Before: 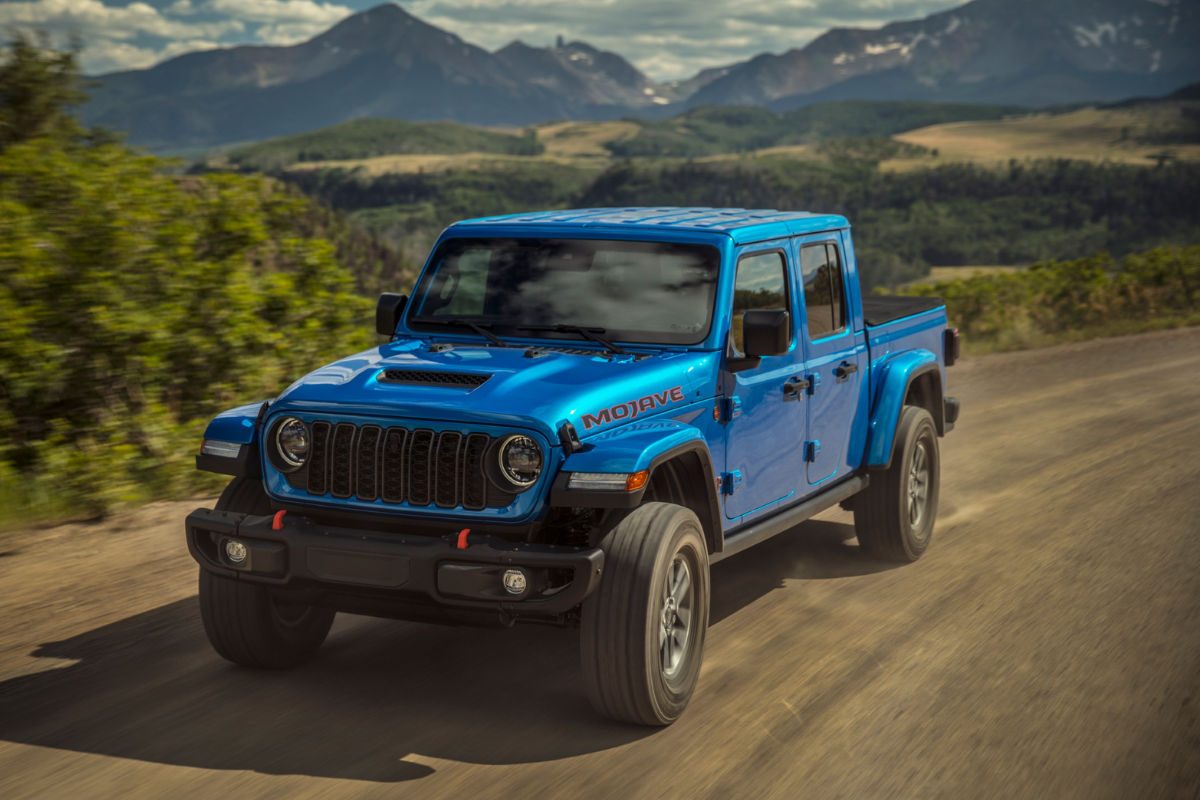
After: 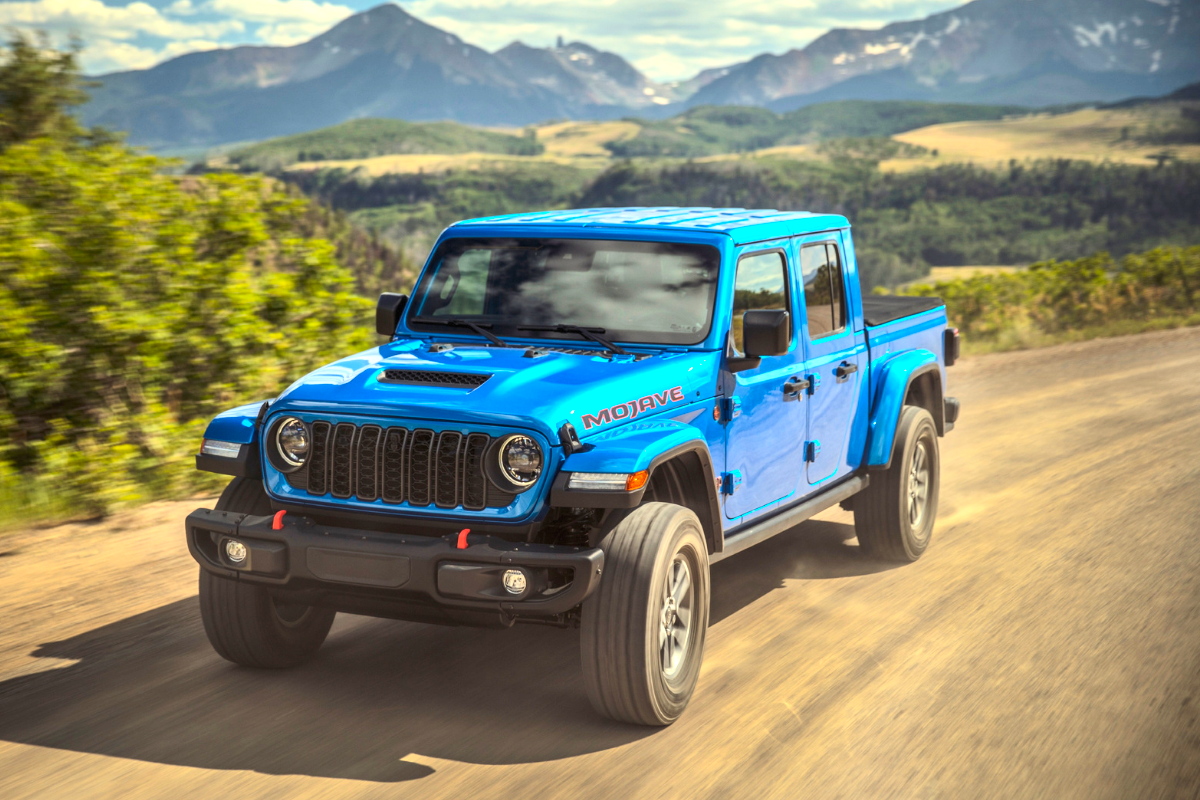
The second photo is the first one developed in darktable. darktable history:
contrast brightness saturation: contrast 0.2, brightness 0.16, saturation 0.22
exposure: black level correction 0, exposure 1.1 EV, compensate exposure bias true, compensate highlight preservation false
